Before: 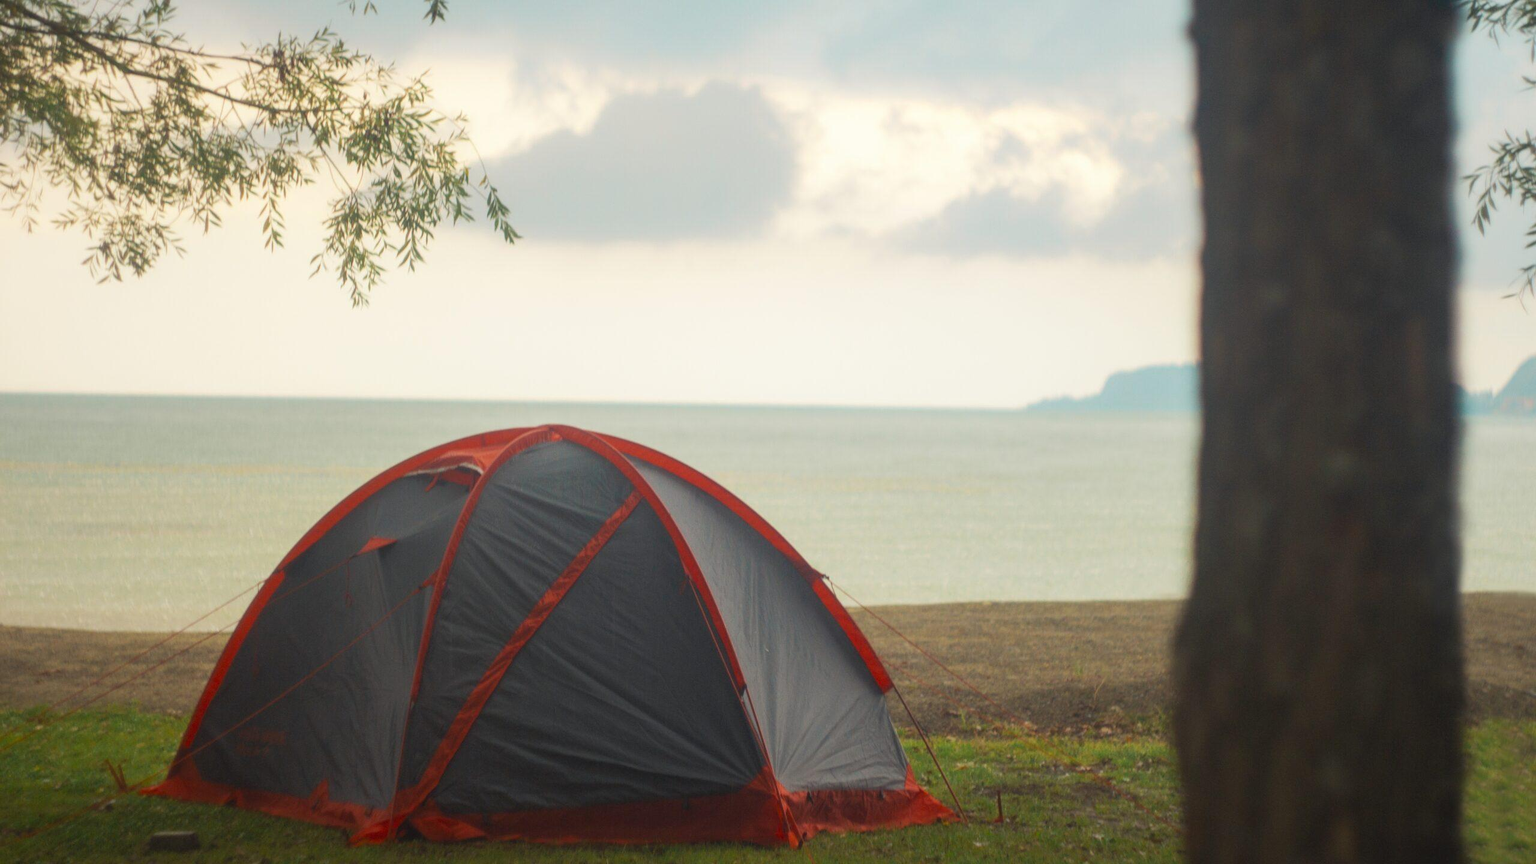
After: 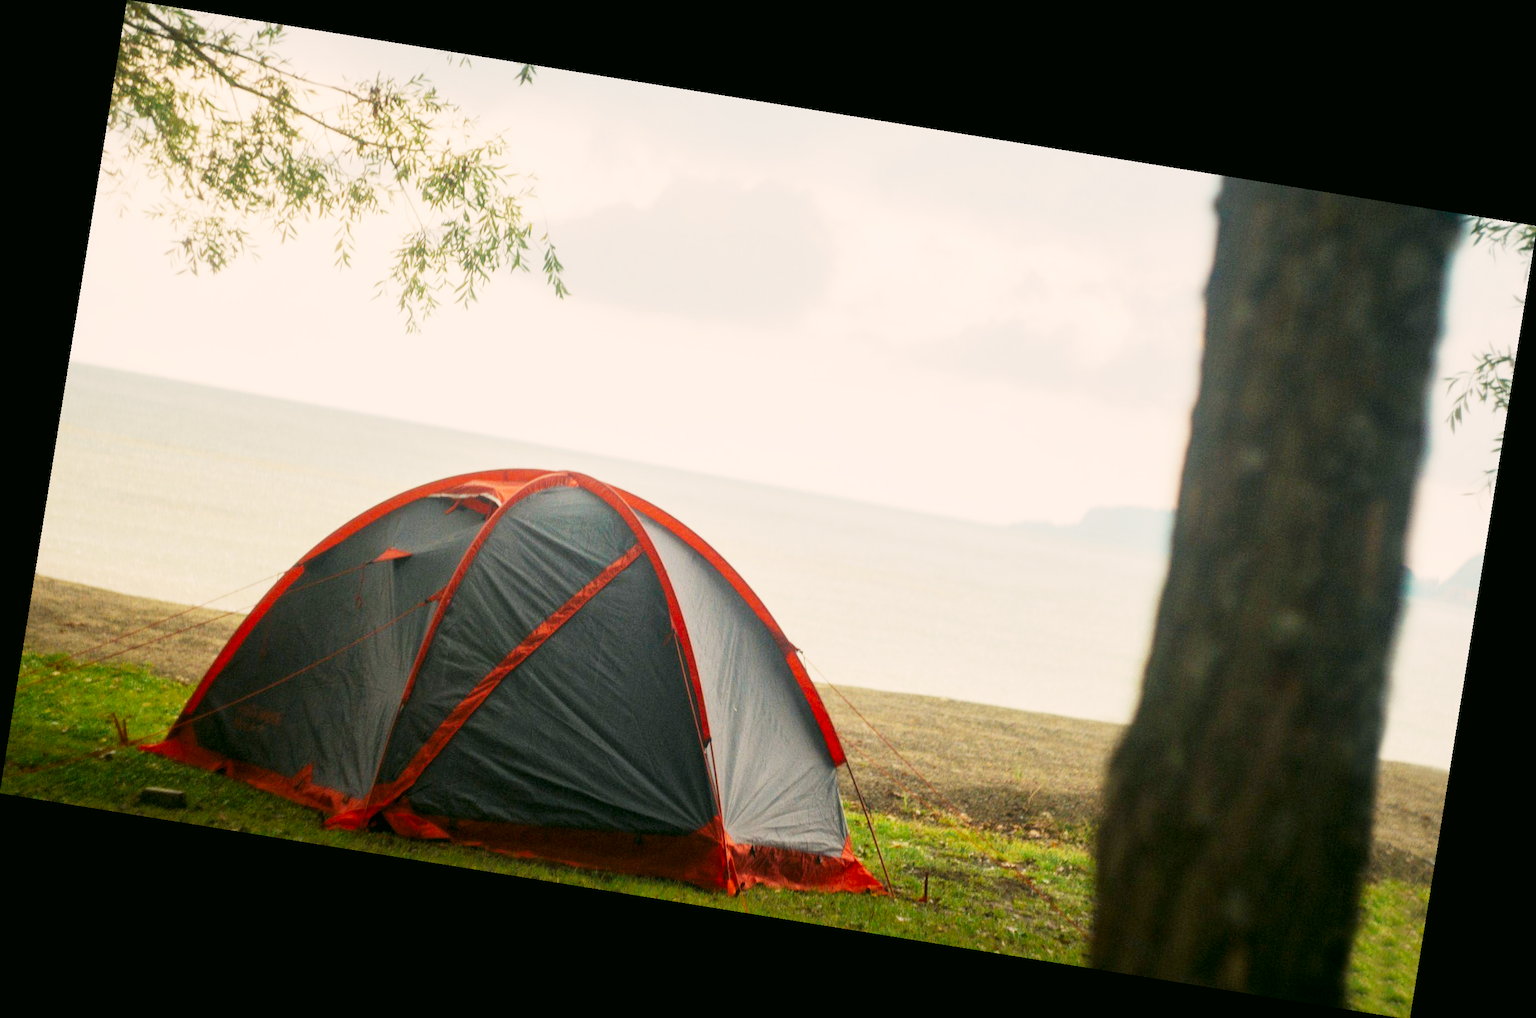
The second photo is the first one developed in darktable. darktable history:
sigmoid: contrast 1.81, skew -0.21, preserve hue 0%, red attenuation 0.1, red rotation 0.035, green attenuation 0.1, green rotation -0.017, blue attenuation 0.15, blue rotation -0.052, base primaries Rec2020
levels: levels [0.016, 0.5, 0.996]
color correction: highlights a* 4.02, highlights b* 4.98, shadows a* -7.55, shadows b* 4.98
local contrast: mode bilateral grid, contrast 20, coarseness 50, detail 120%, midtone range 0.2
exposure: black level correction 0.001, exposure 1 EV, compensate highlight preservation false
rotate and perspective: rotation 9.12°, automatic cropping off
